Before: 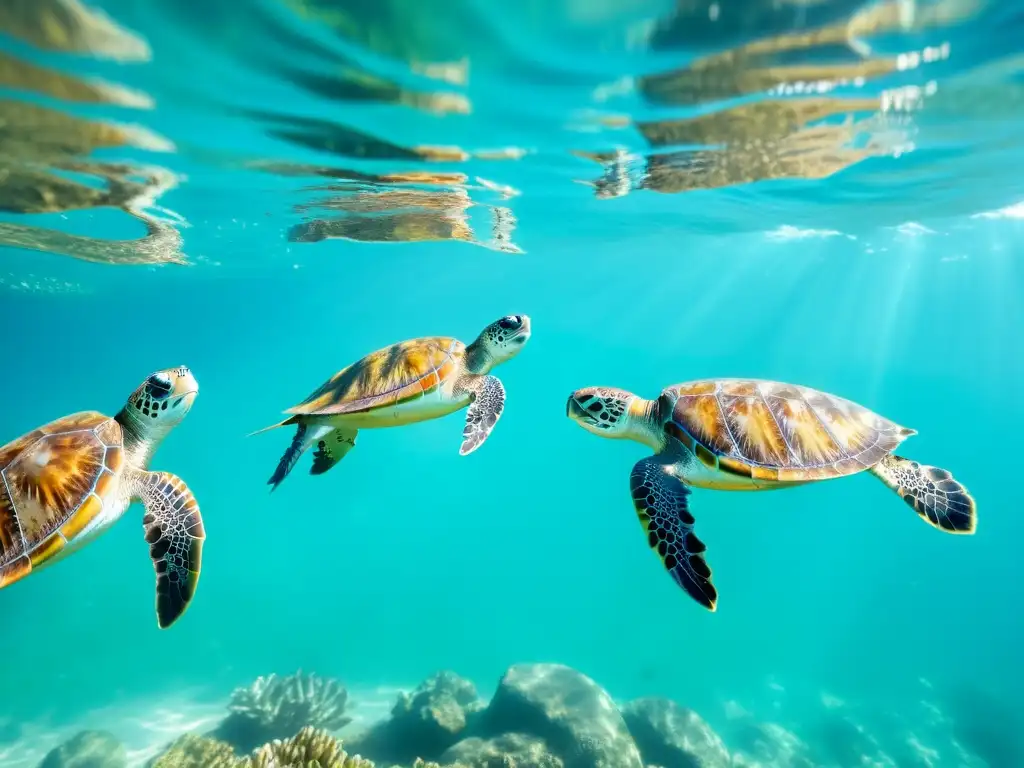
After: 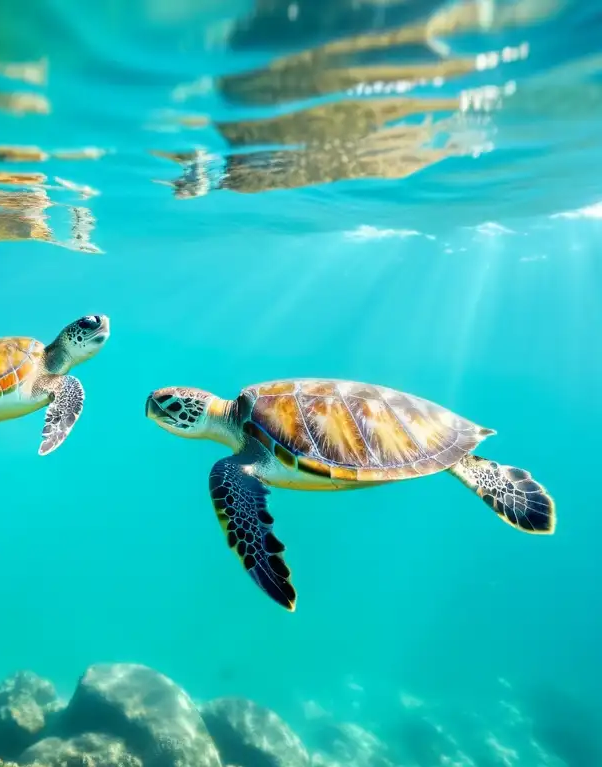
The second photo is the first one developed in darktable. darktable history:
crop: left 41.179%
